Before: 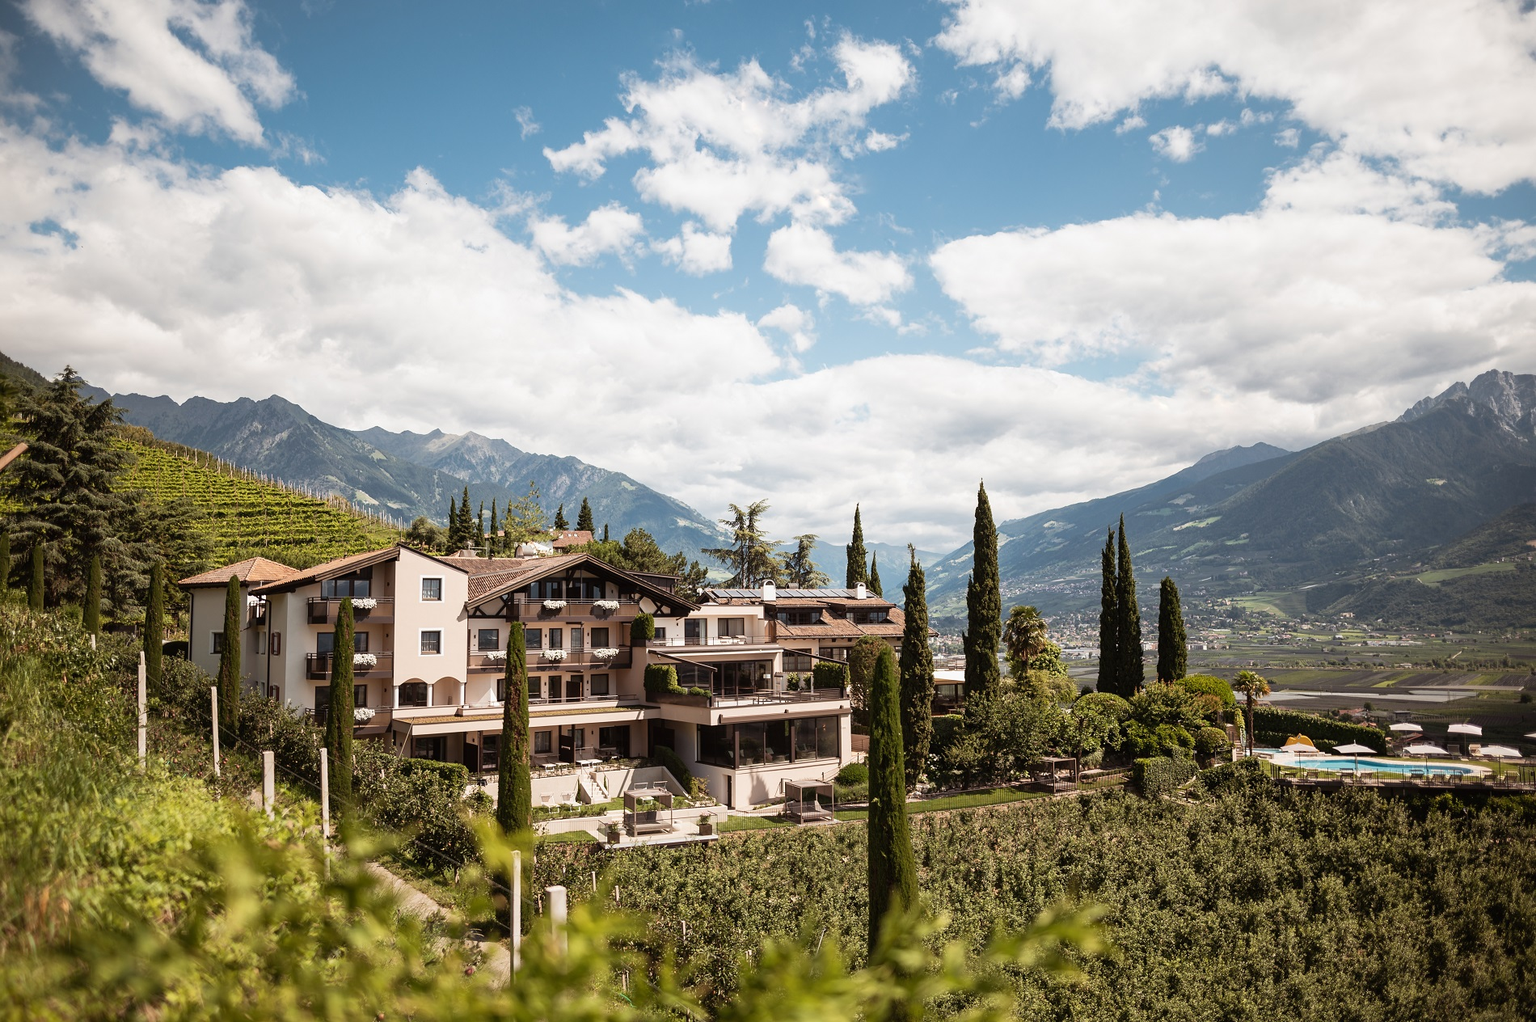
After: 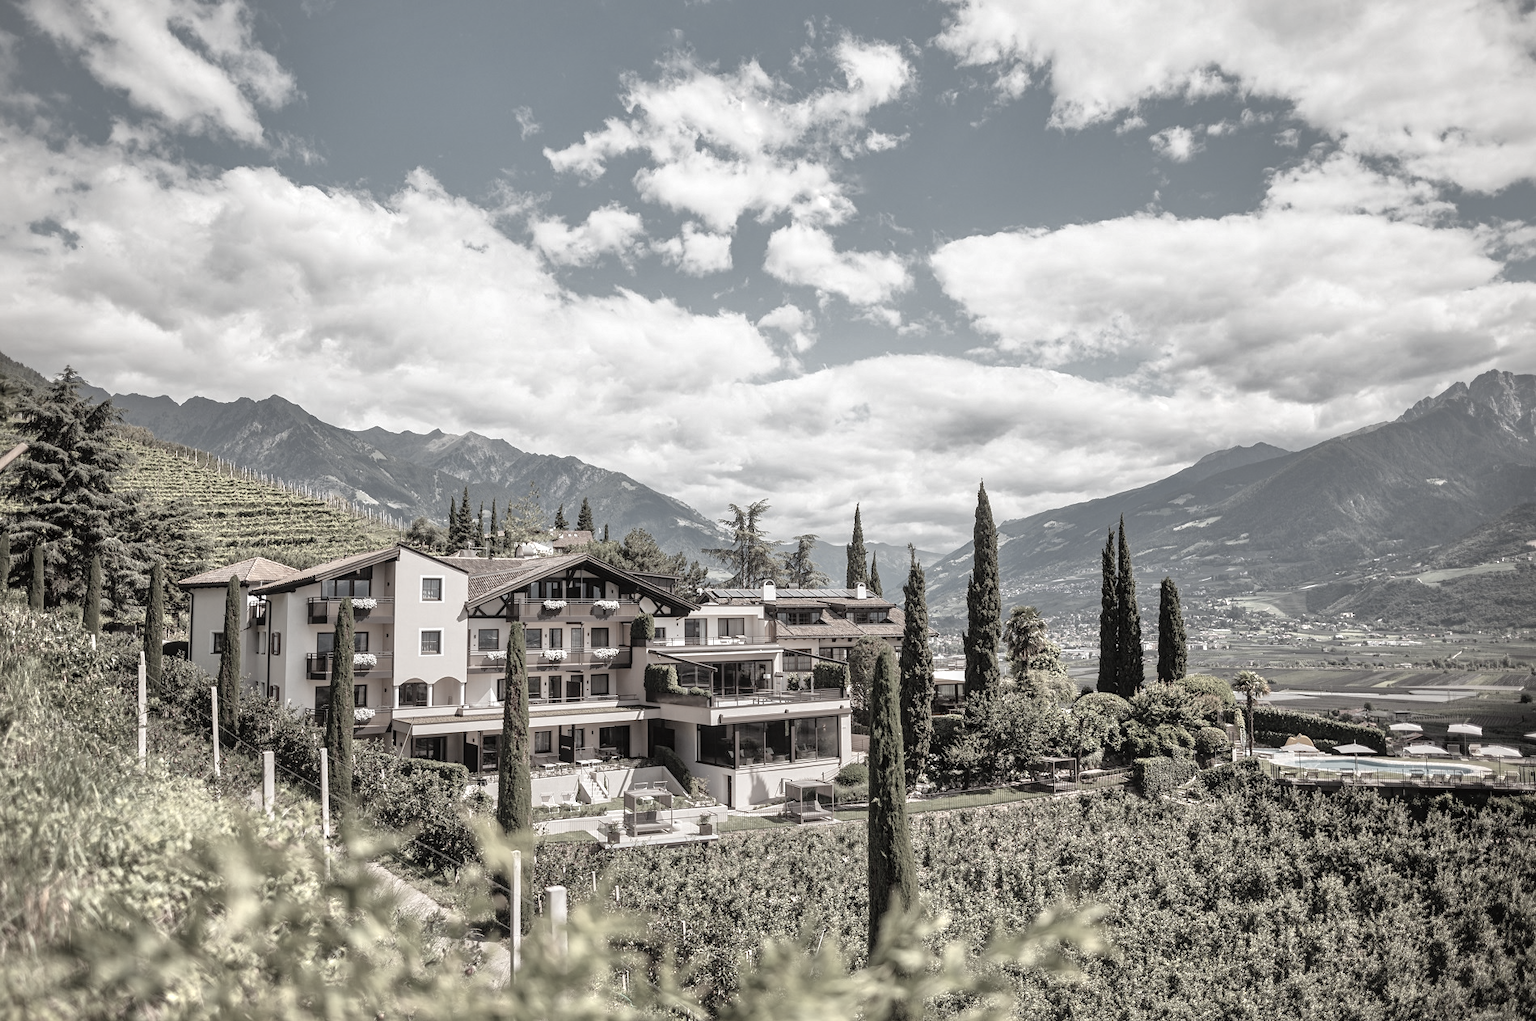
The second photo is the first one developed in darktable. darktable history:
tone equalizer: -7 EV 0.15 EV, -6 EV 0.6 EV, -5 EV 1.15 EV, -4 EV 1.33 EV, -3 EV 1.15 EV, -2 EV 0.6 EV, -1 EV 0.15 EV, mask exposure compensation -0.5 EV
shadows and highlights: on, module defaults
color zones: curves: ch0 [(0.004, 0.305) (0.261, 0.623) (0.389, 0.399) (0.708, 0.571) (0.947, 0.34)]; ch1 [(0.025, 0.645) (0.229, 0.584) (0.326, 0.551) (0.484, 0.262) (0.757, 0.643)]
local contrast: on, module defaults
contrast equalizer: y [[0.5, 0.5, 0.468, 0.5, 0.5, 0.5], [0.5 ×6], [0.5 ×6], [0 ×6], [0 ×6]]
color correction: saturation 0.2
